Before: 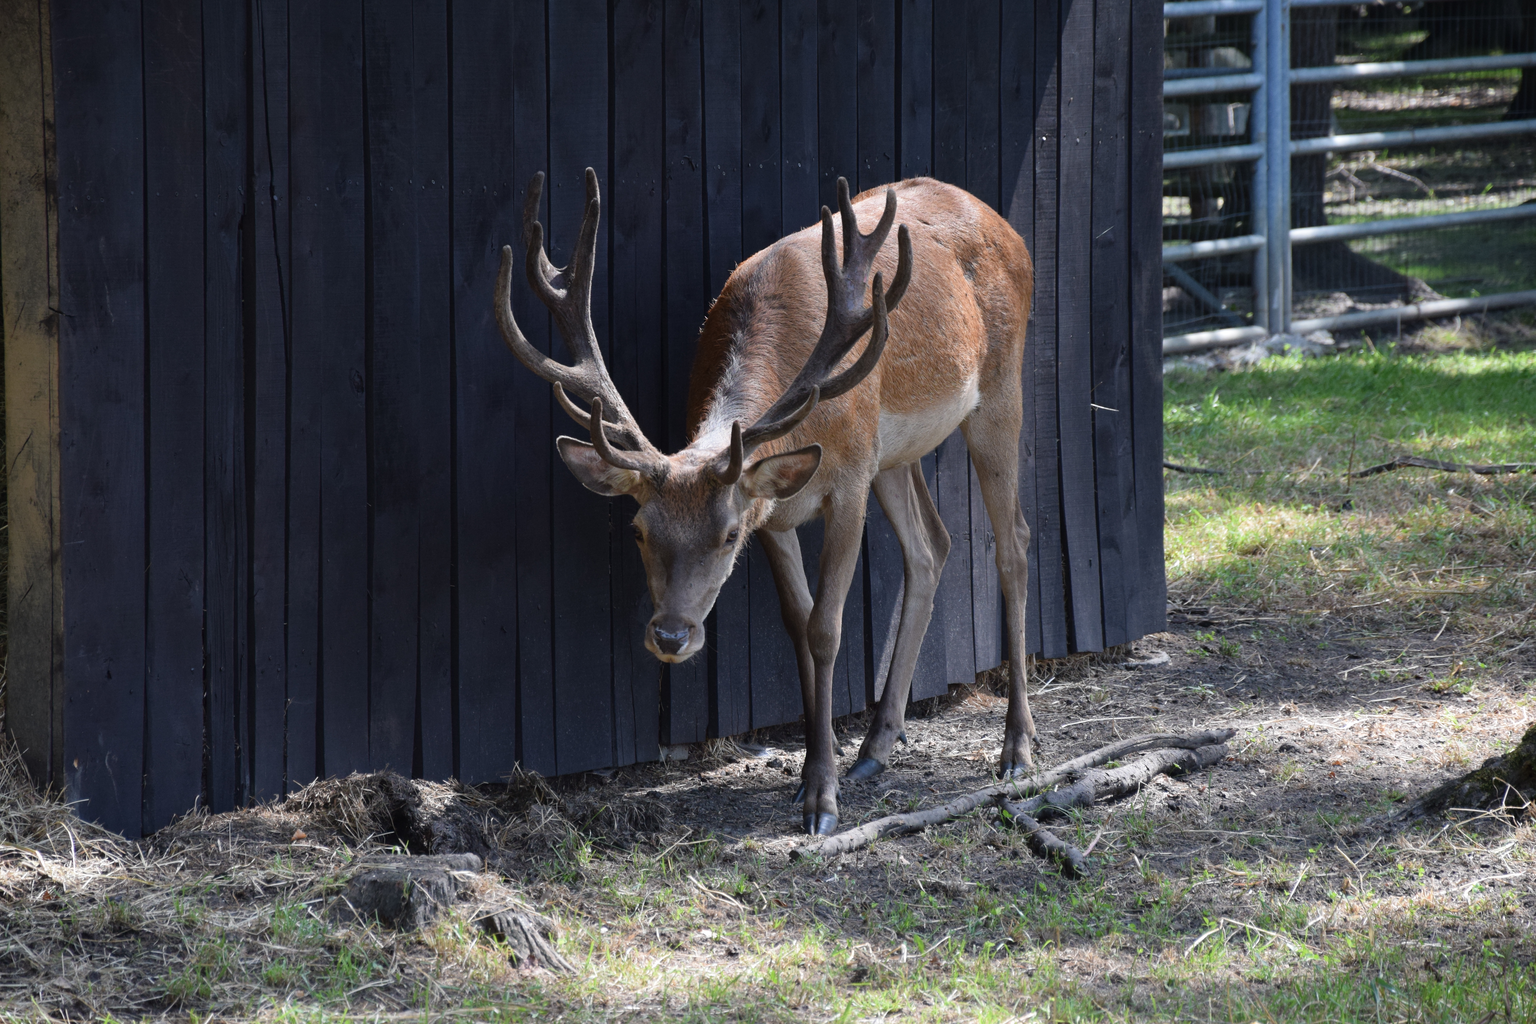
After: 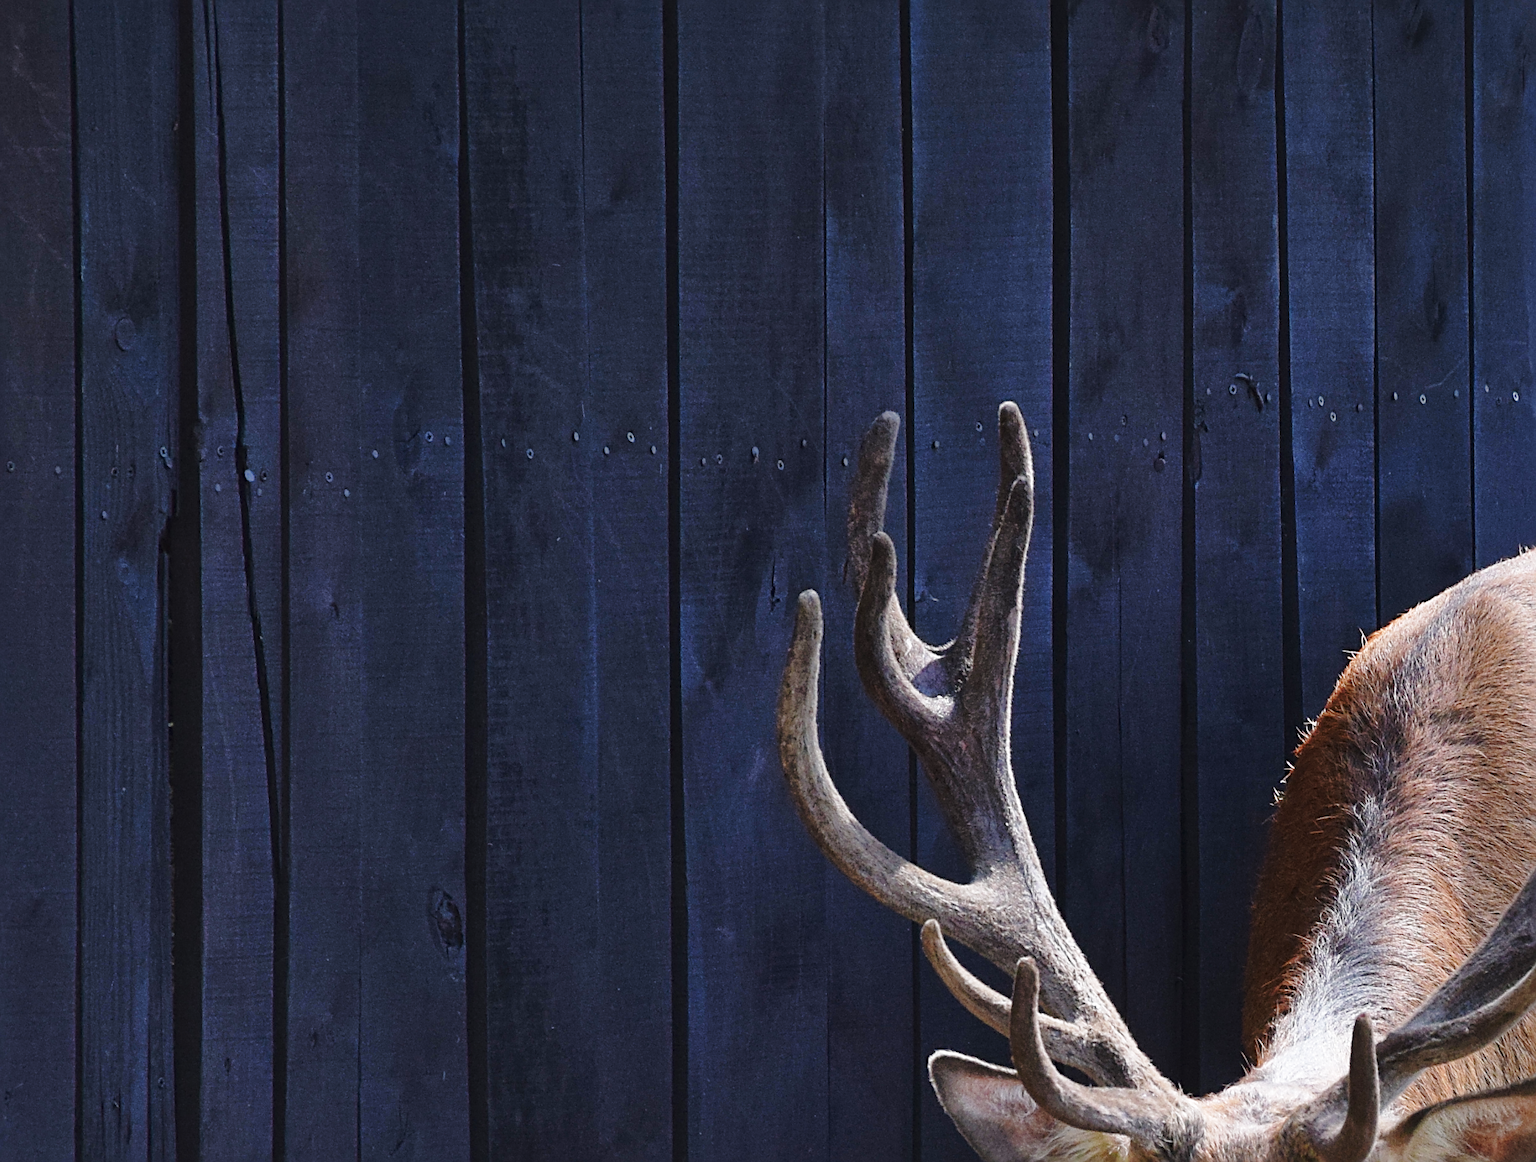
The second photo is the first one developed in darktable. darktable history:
base curve: curves: ch0 [(0, 0) (0.028, 0.03) (0.121, 0.232) (0.46, 0.748) (0.859, 0.968) (1, 1)], preserve colors none
shadows and highlights: on, module defaults
sharpen: radius 2.818, amount 0.716
crop and rotate: left 11.23%, top 0.111%, right 47.385%, bottom 52.912%
